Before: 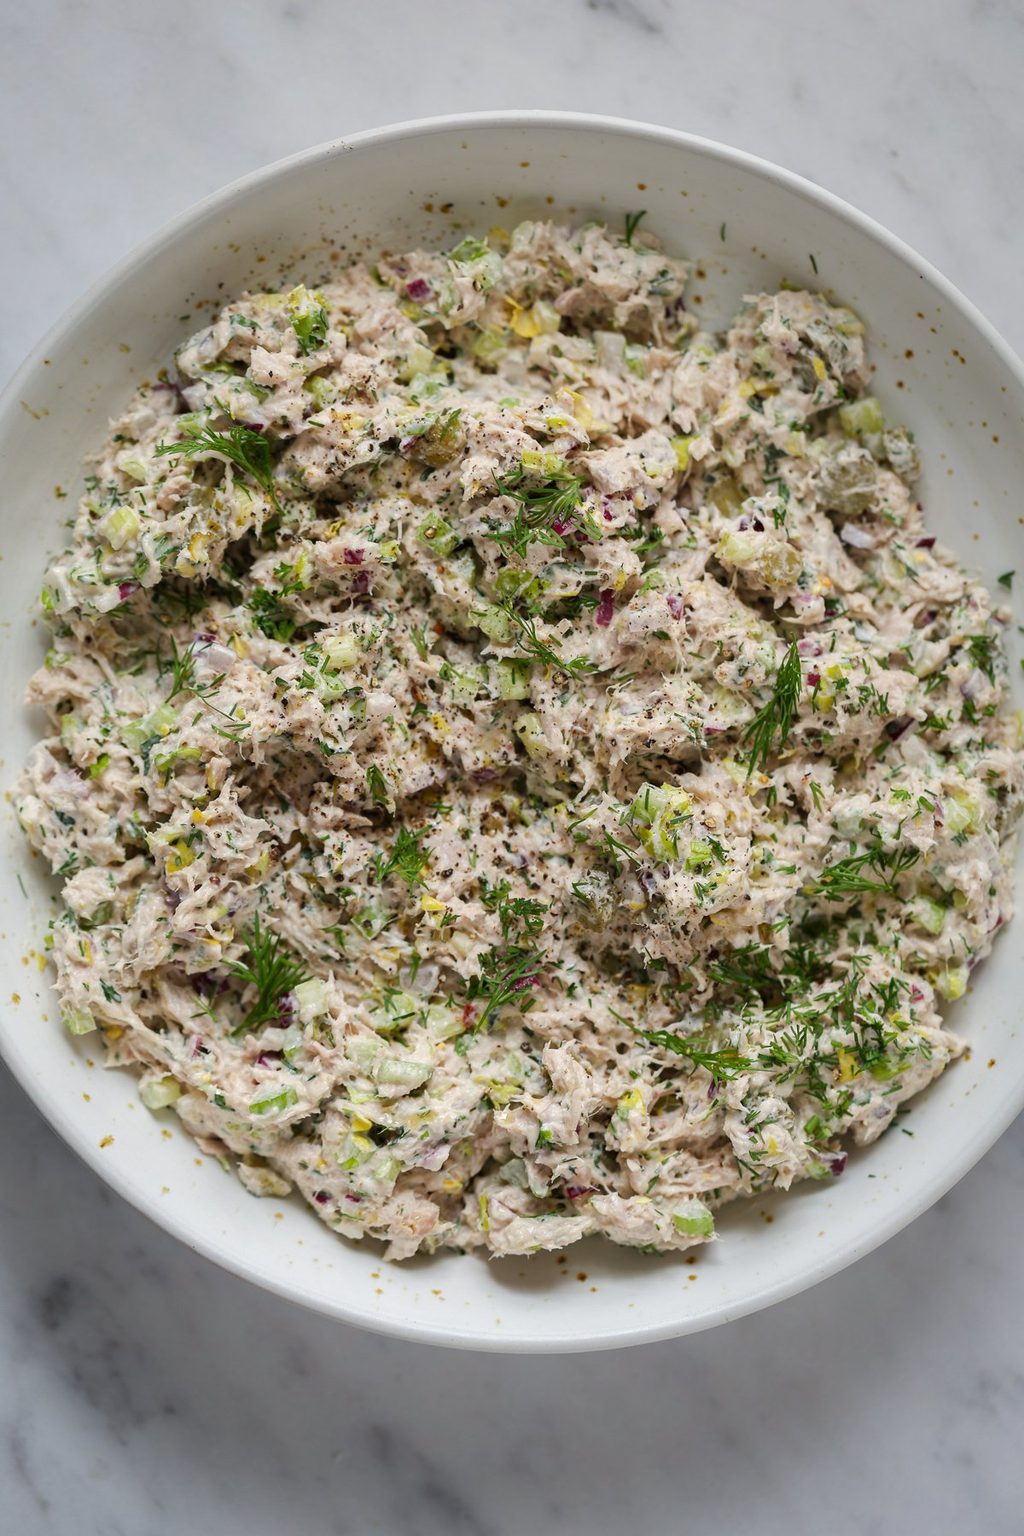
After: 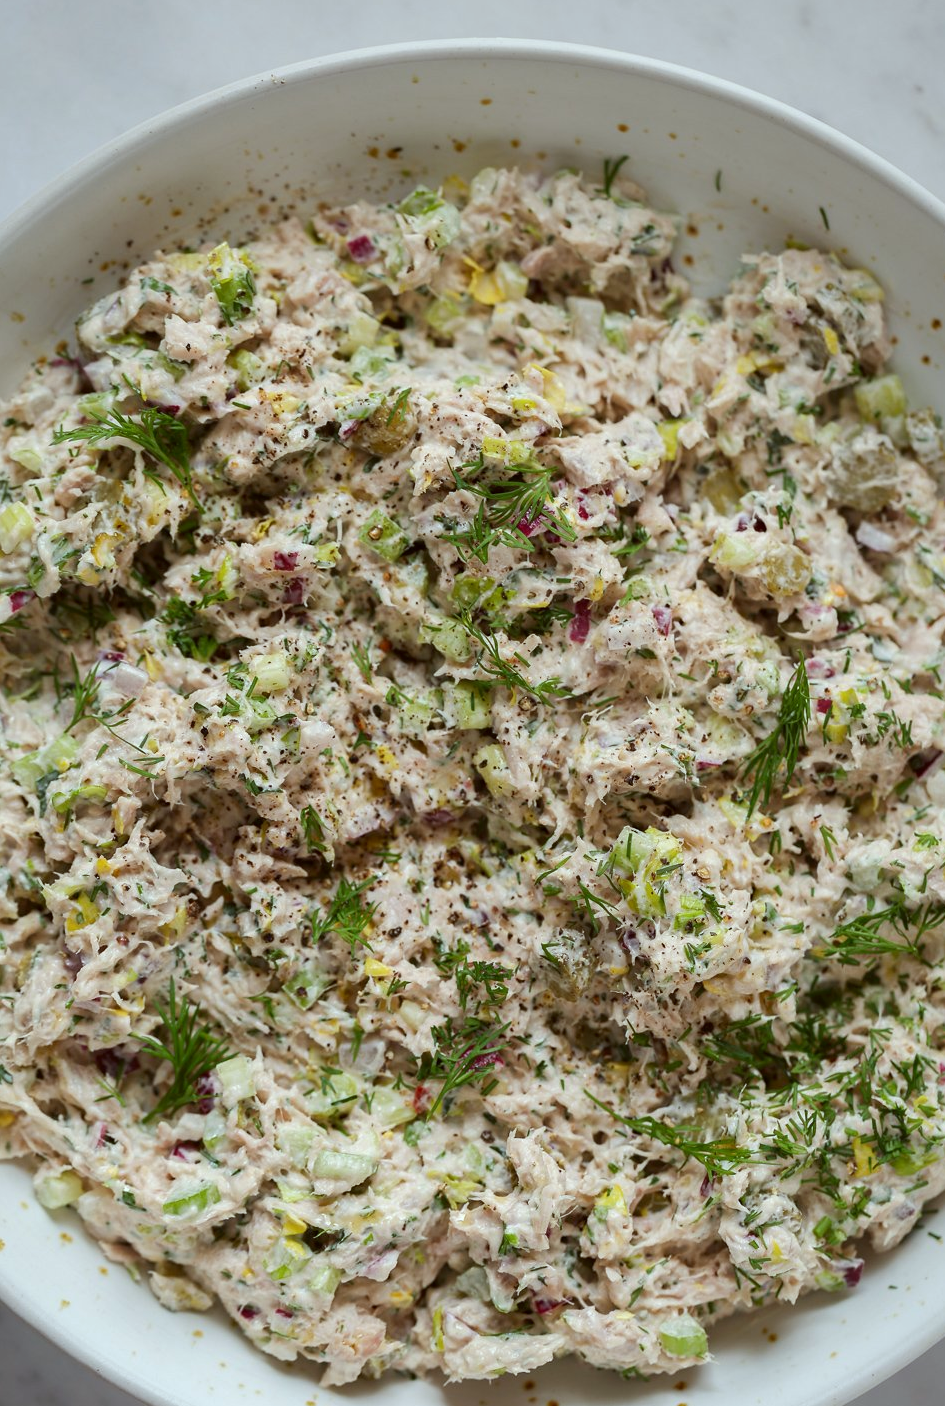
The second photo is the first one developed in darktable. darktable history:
color correction: highlights a* -4.98, highlights b* -3.76, shadows a* 3.83, shadows b* 4.08
crop and rotate: left 10.77%, top 5.1%, right 10.41%, bottom 16.76%
